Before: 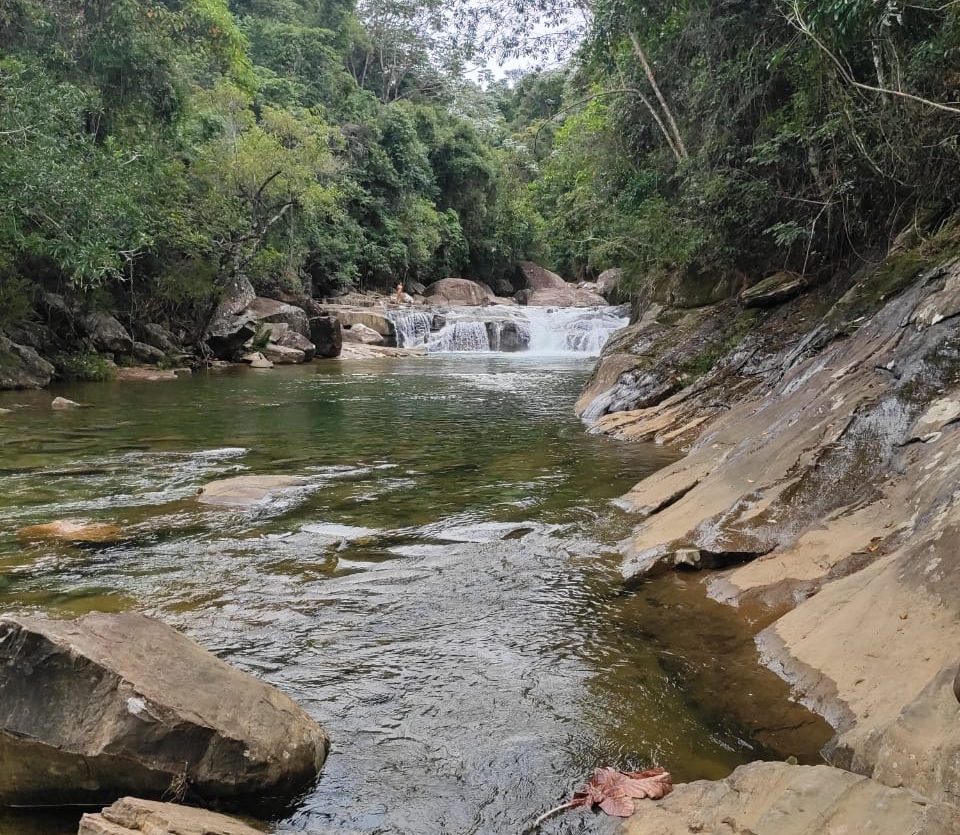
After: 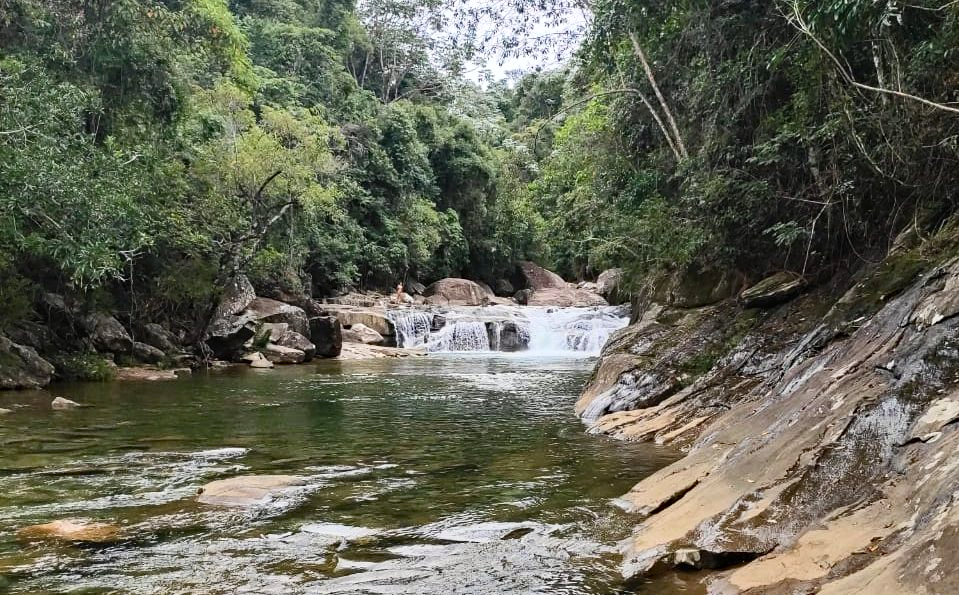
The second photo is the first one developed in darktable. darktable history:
haze removal: strength 0.299, distance 0.257, compatibility mode true, adaptive false
contrast brightness saturation: contrast 0.24, brightness 0.092
contrast equalizer: y [[0.514, 0.573, 0.581, 0.508, 0.5, 0.5], [0.5 ×6], [0.5 ×6], [0 ×6], [0 ×6]], mix -0.084
crop: right 0.001%, bottom 28.706%
